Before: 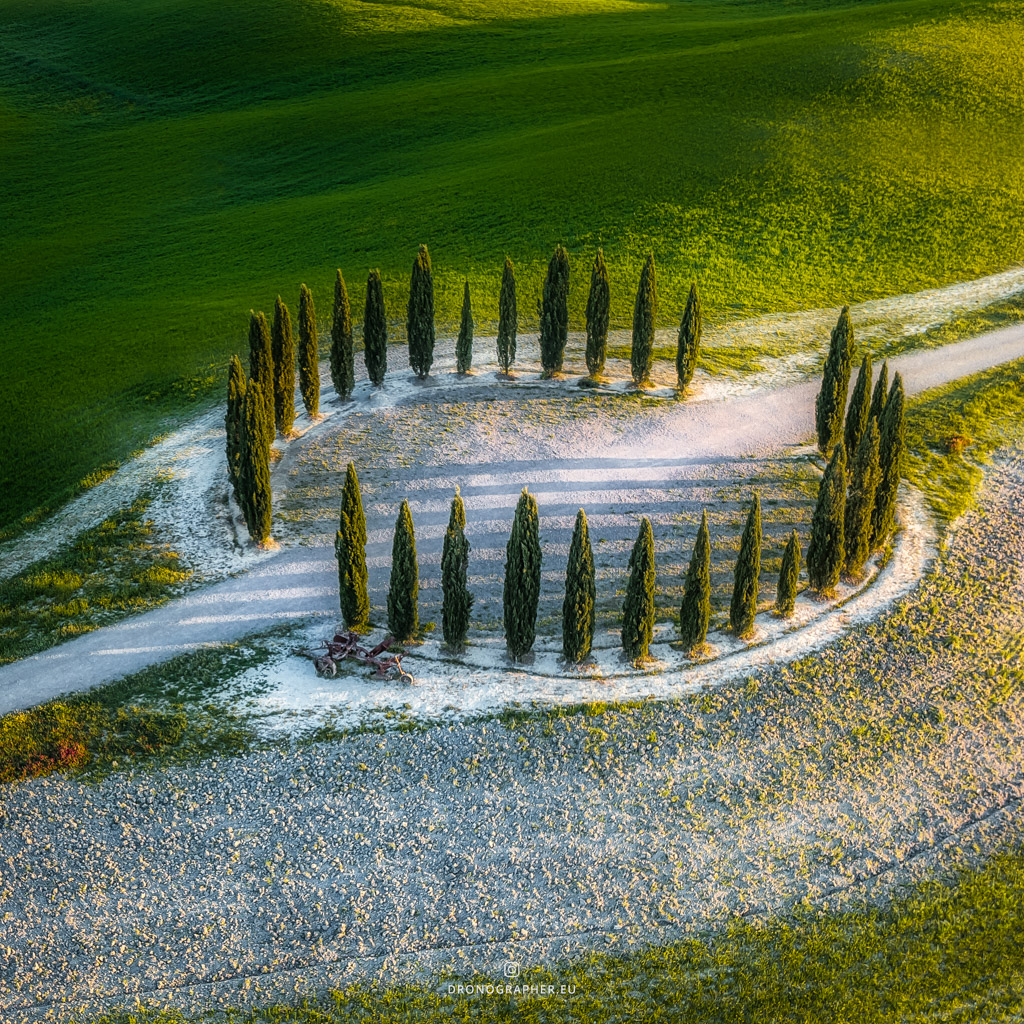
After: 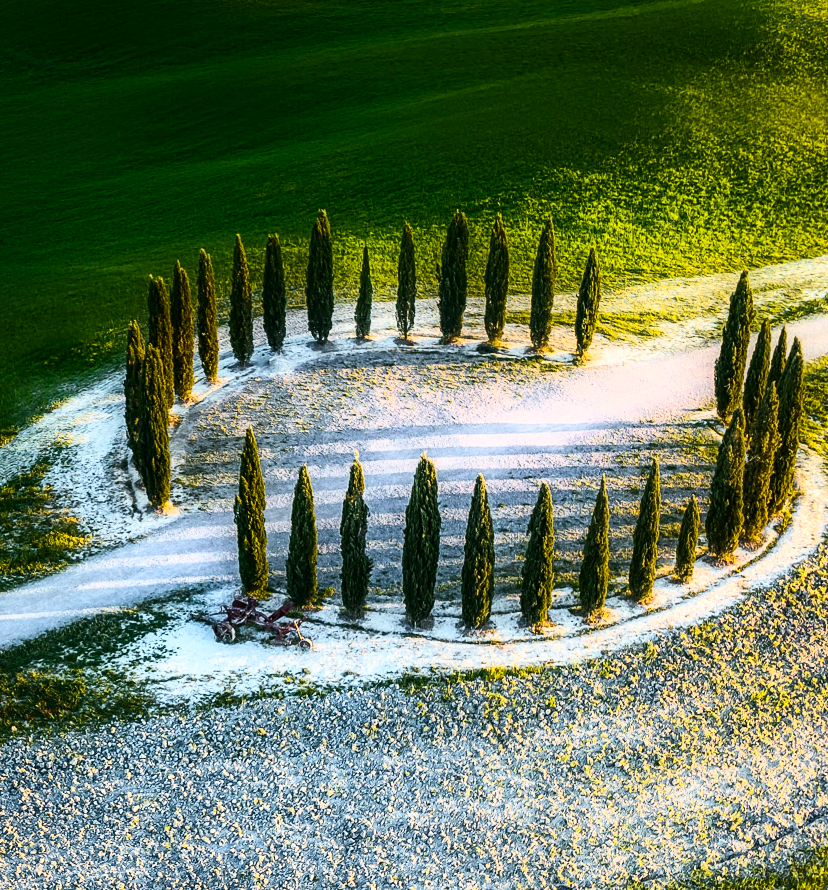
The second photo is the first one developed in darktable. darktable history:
crop: left 9.95%, top 3.513%, right 9.16%, bottom 9.538%
contrast brightness saturation: contrast 0.414, brightness 0.108, saturation 0.212
